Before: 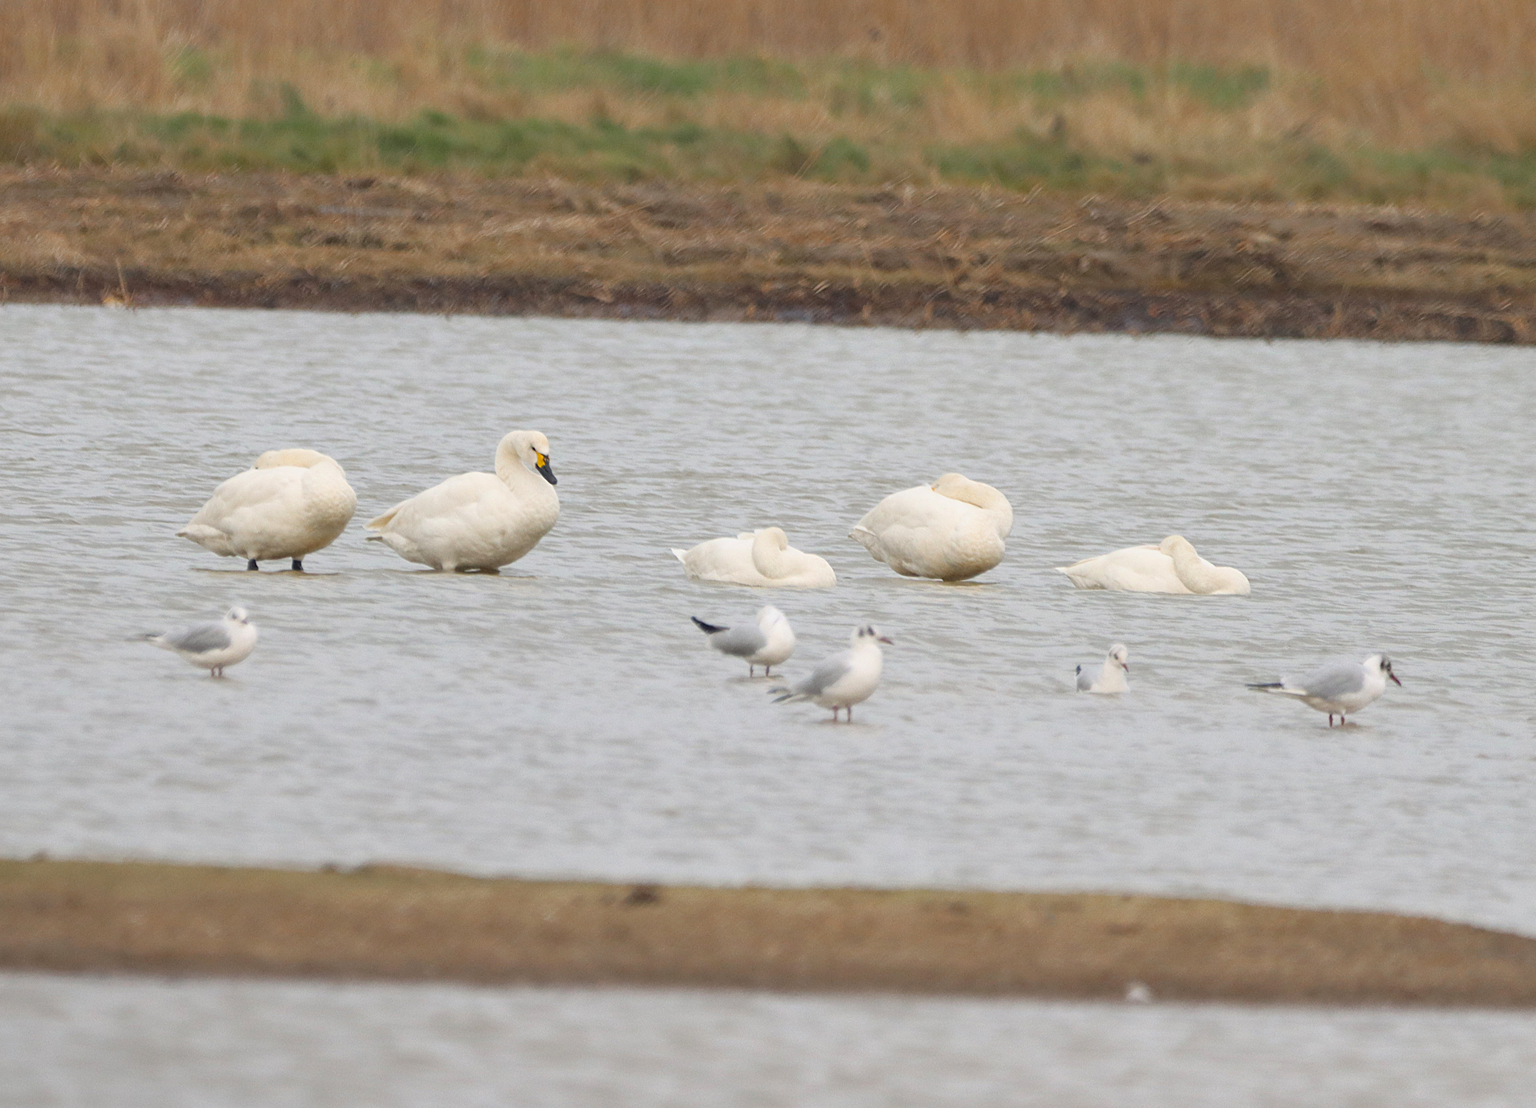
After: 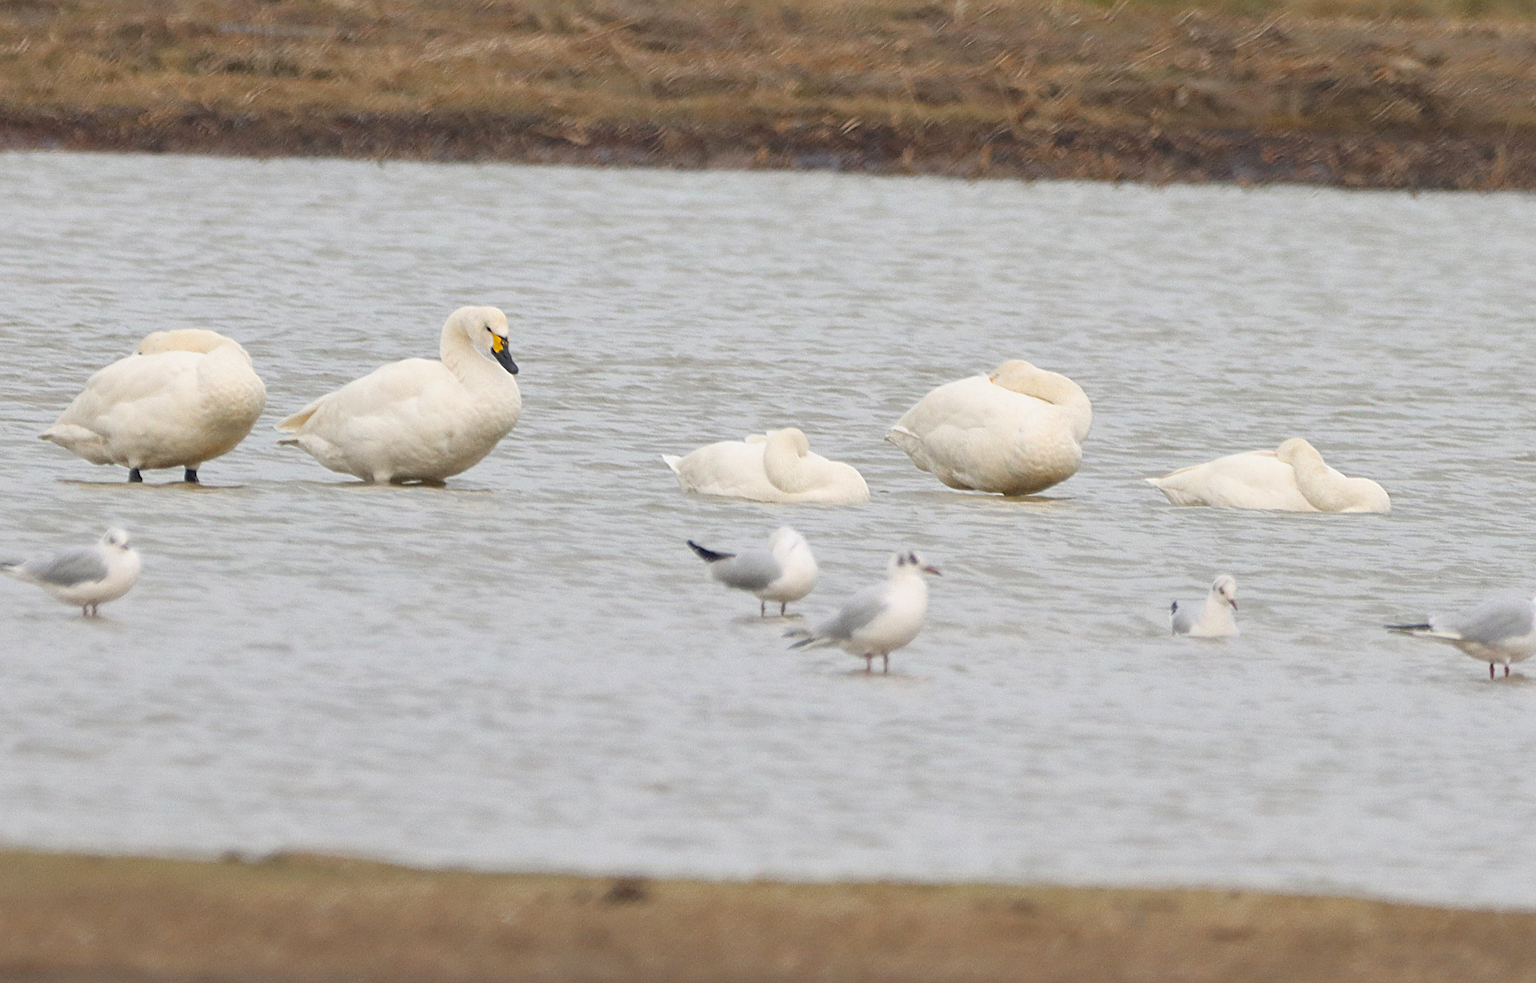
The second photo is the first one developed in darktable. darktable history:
tone equalizer: on, module defaults
sharpen: on, module defaults
crop: left 9.474%, top 16.943%, right 11.036%, bottom 12.408%
